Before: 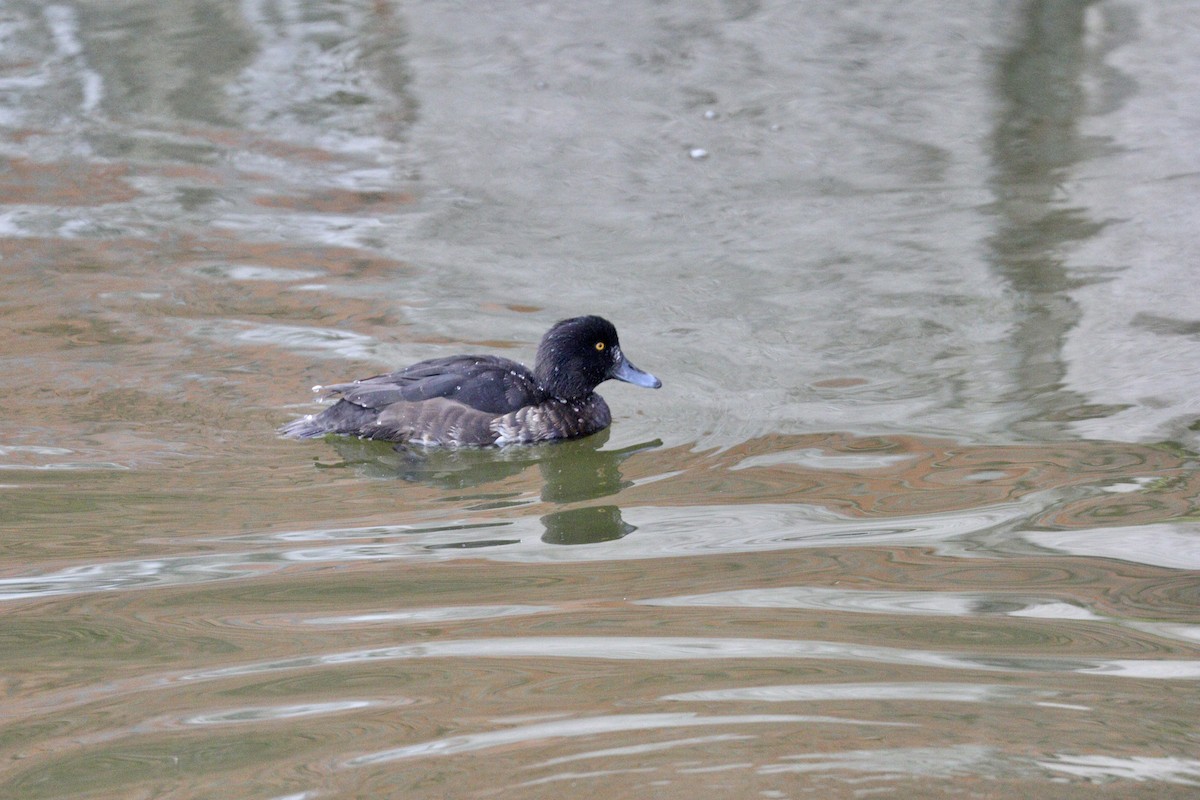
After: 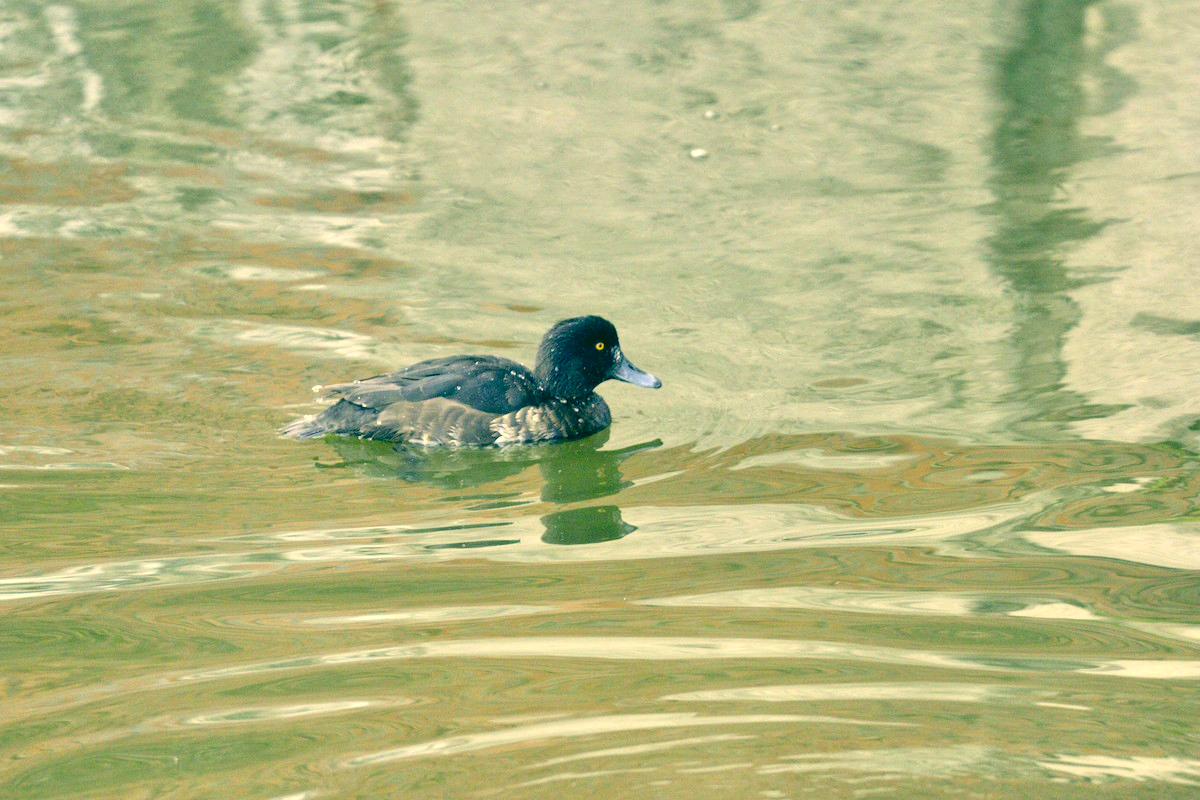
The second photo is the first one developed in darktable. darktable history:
color correction: highlights a* 1.86, highlights b* 34.14, shadows a* -36.68, shadows b* -5.93
exposure: black level correction -0.002, exposure 0.531 EV, compensate highlight preservation false
